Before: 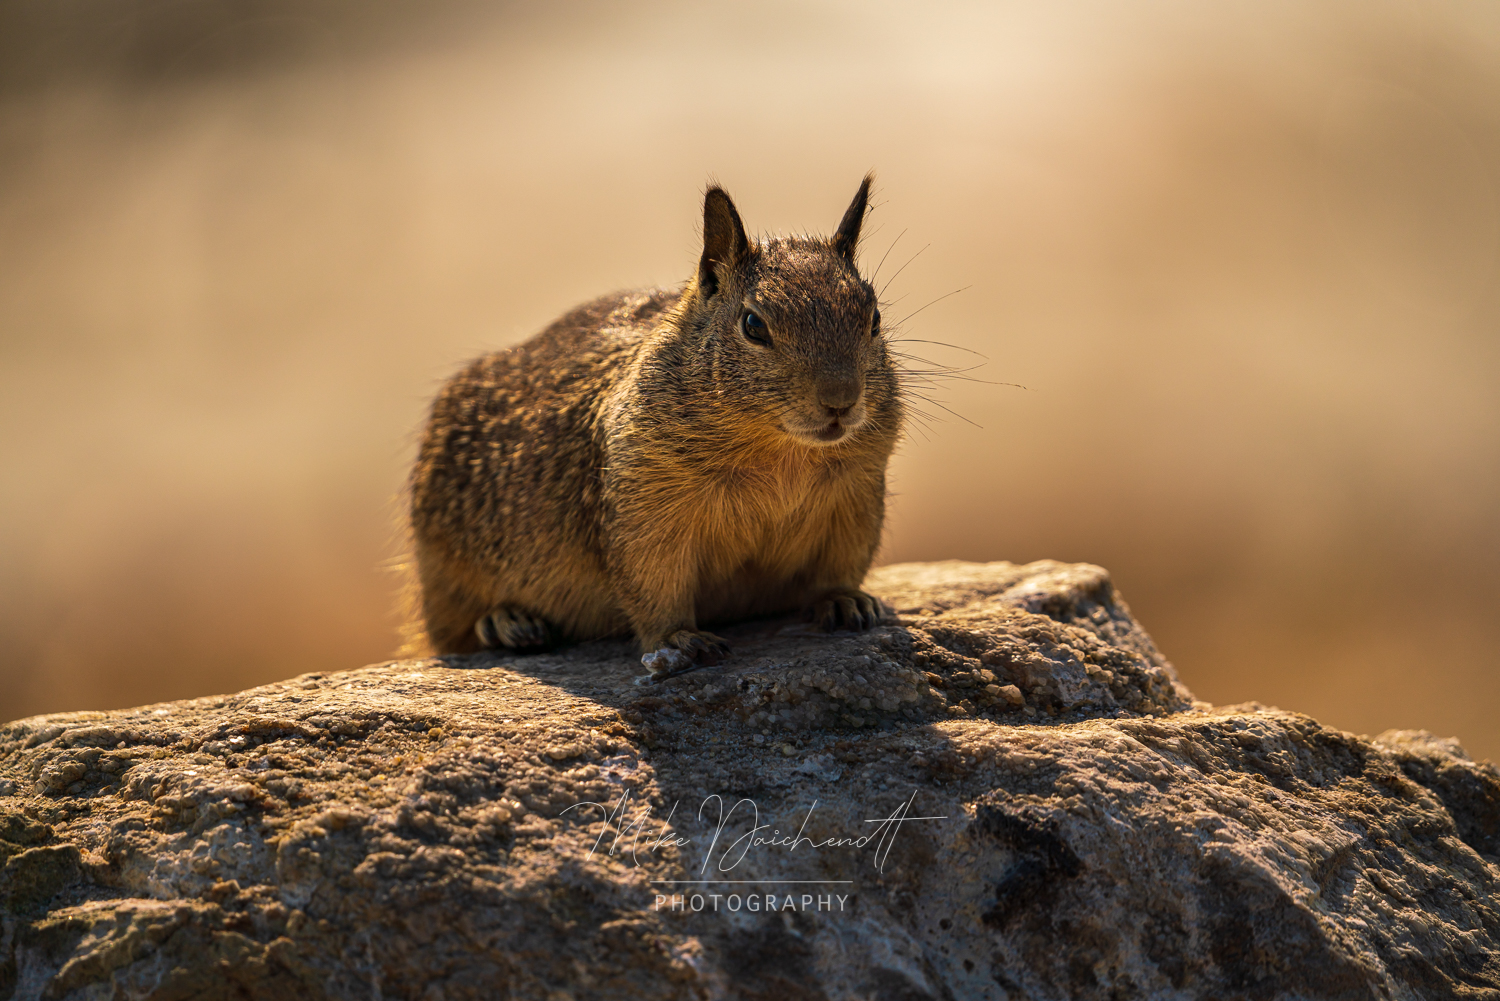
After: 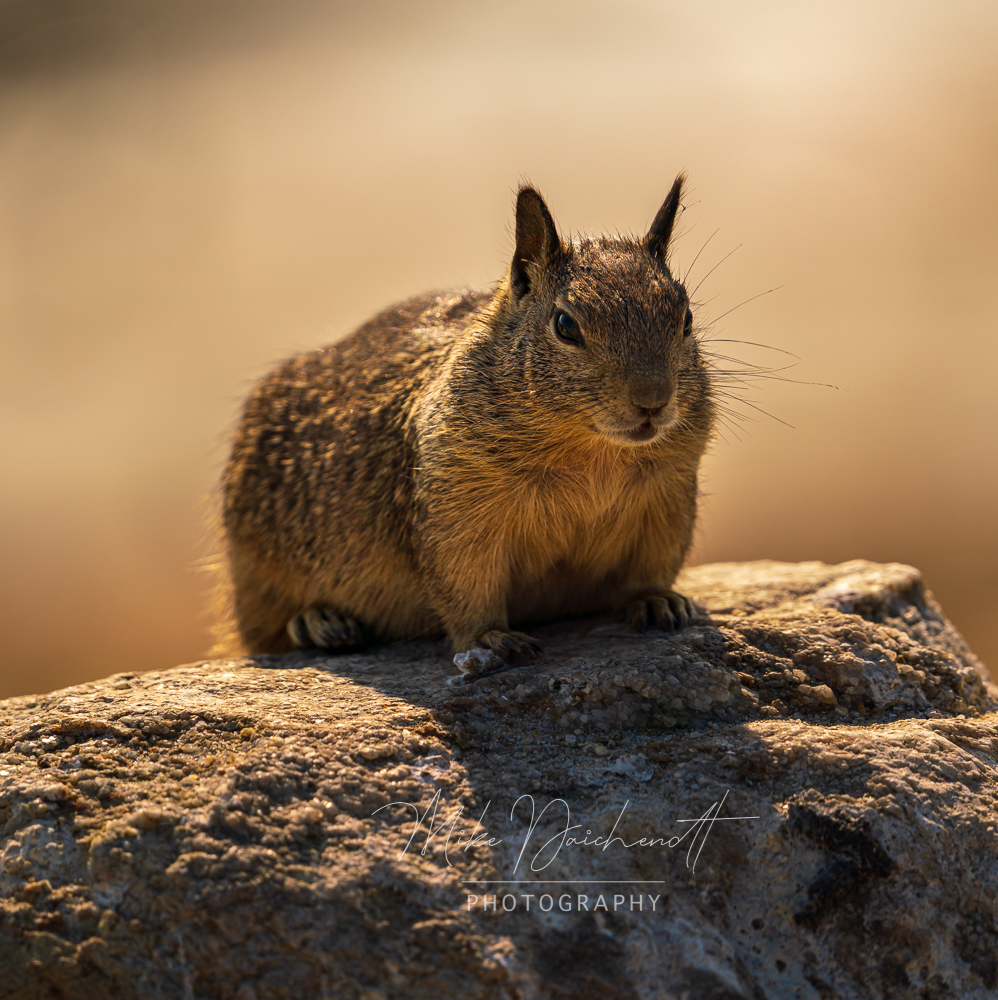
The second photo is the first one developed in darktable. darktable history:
crop and rotate: left 12.58%, right 20.824%
